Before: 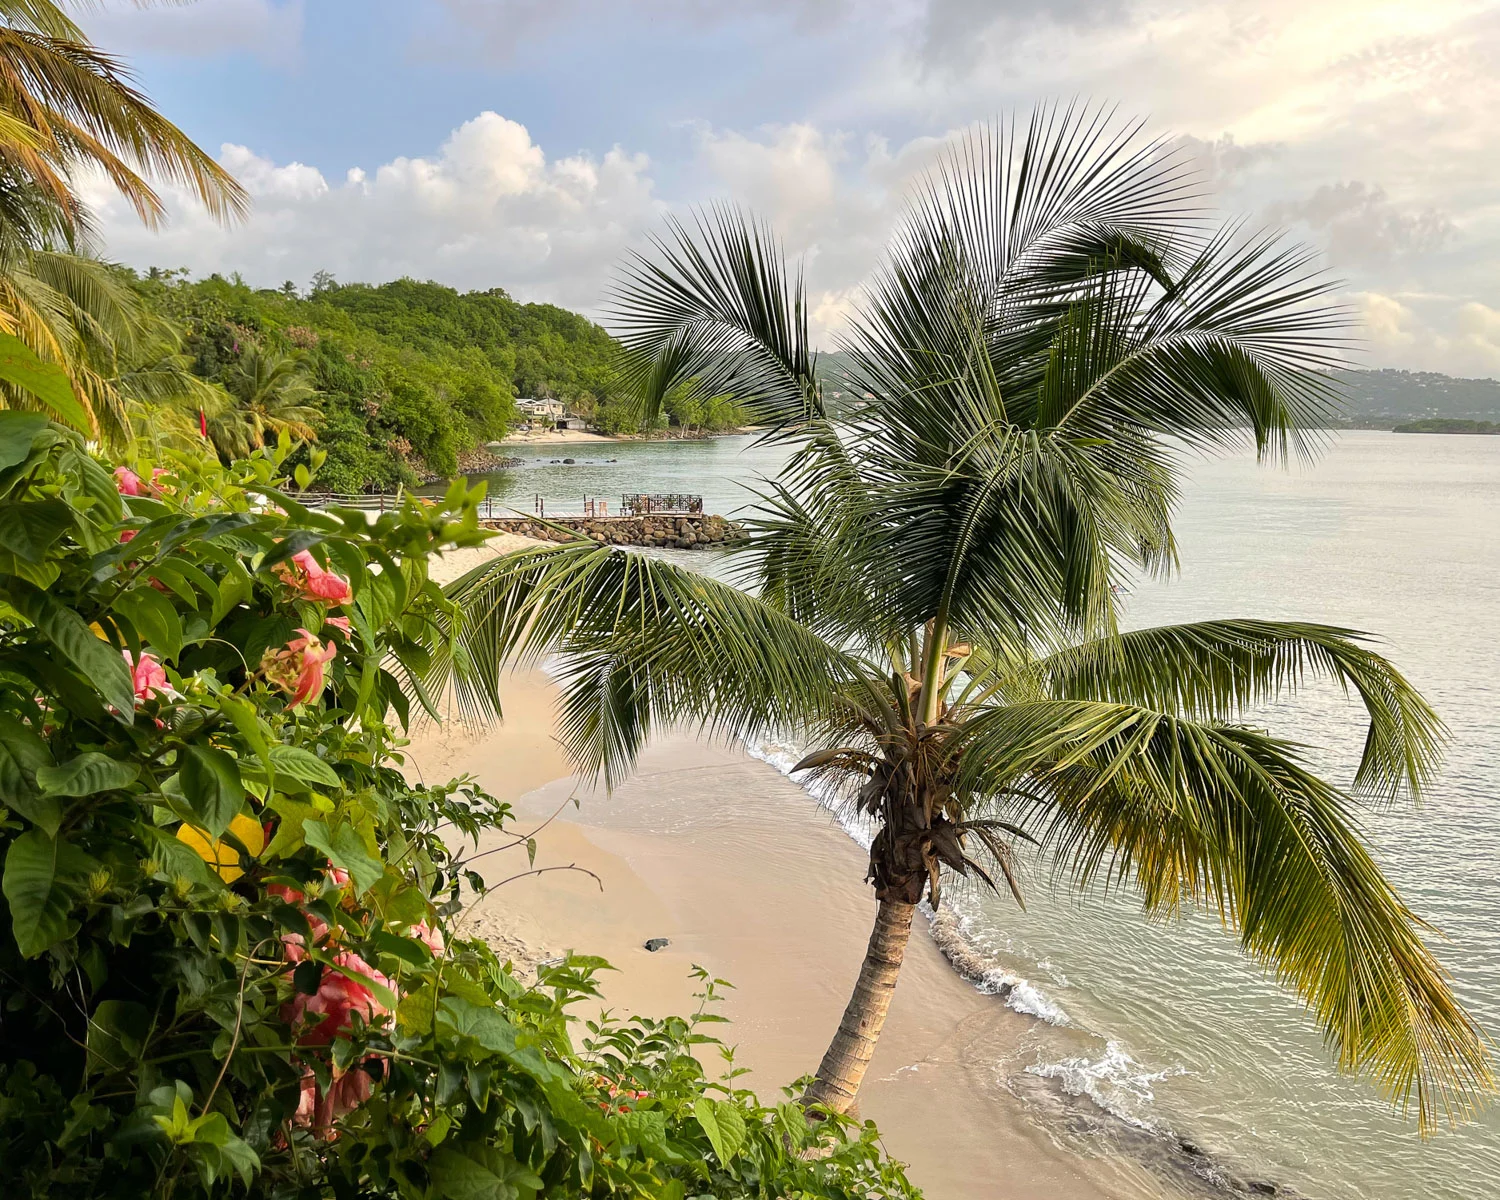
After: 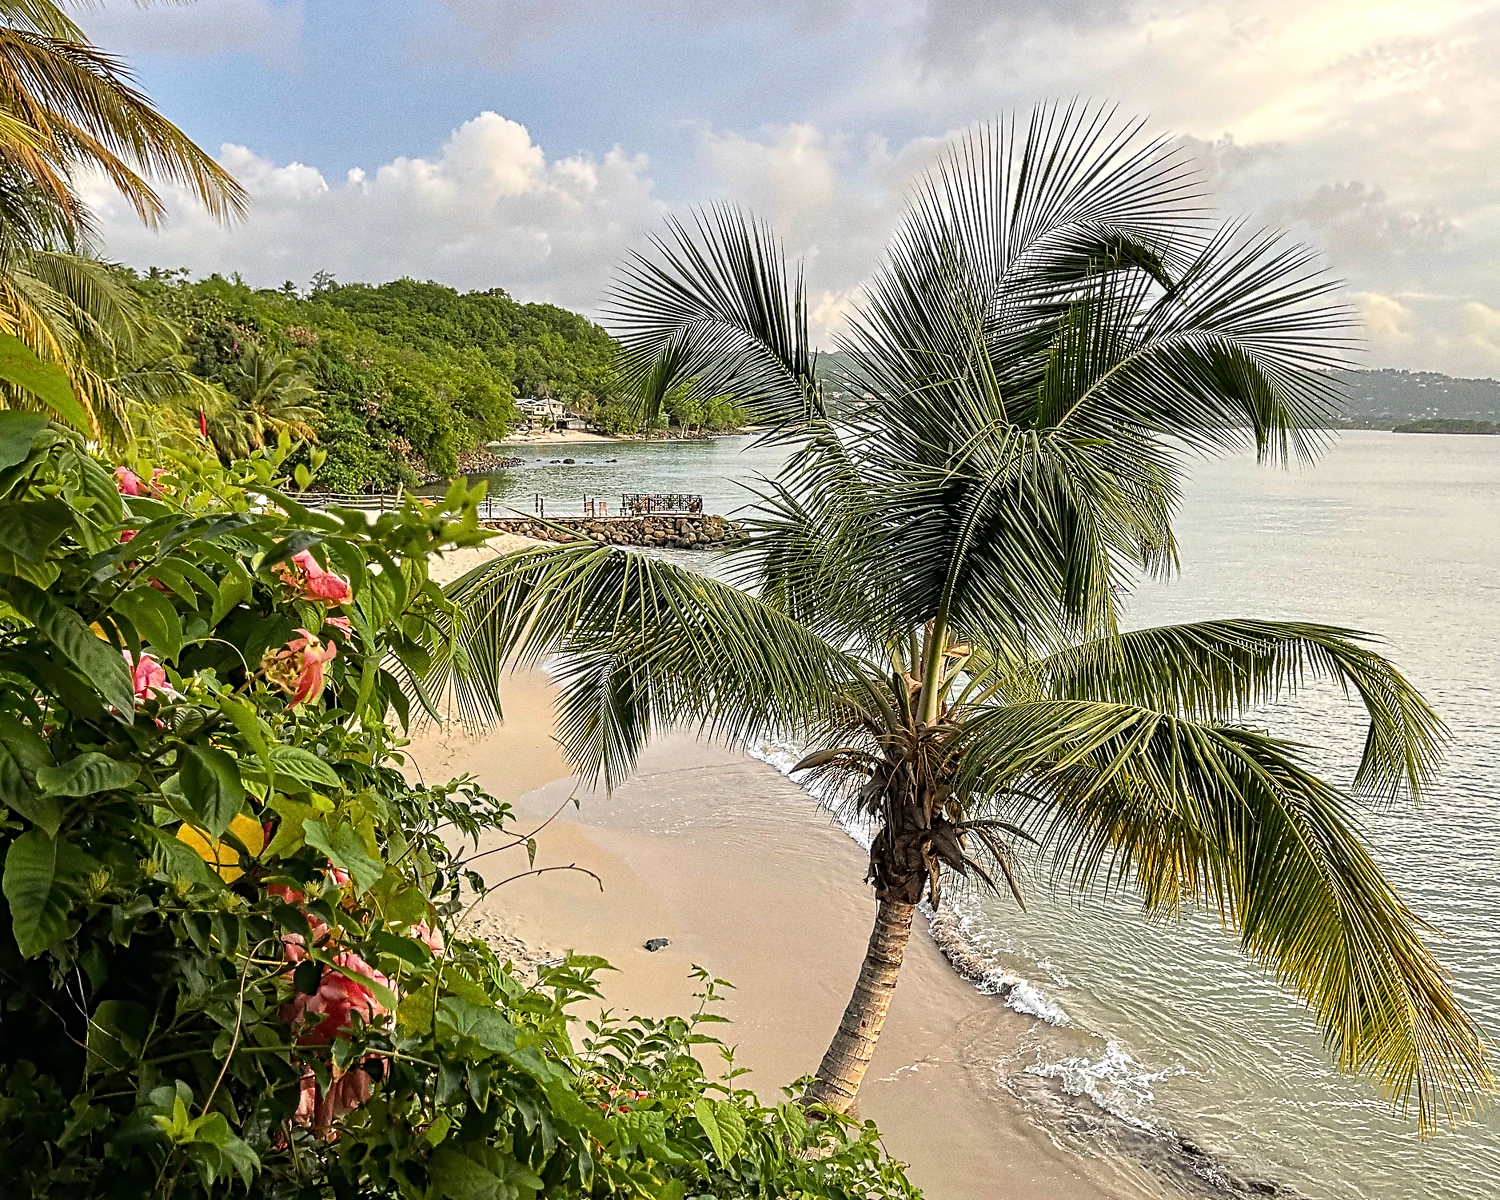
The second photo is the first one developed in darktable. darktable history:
contrast equalizer: y [[0.5, 0.5, 0.5, 0.515, 0.749, 0.84], [0.5 ×6], [0.5 ×6], [0, 0, 0, 0.001, 0.067, 0.262], [0 ×6]]
grain: on, module defaults
